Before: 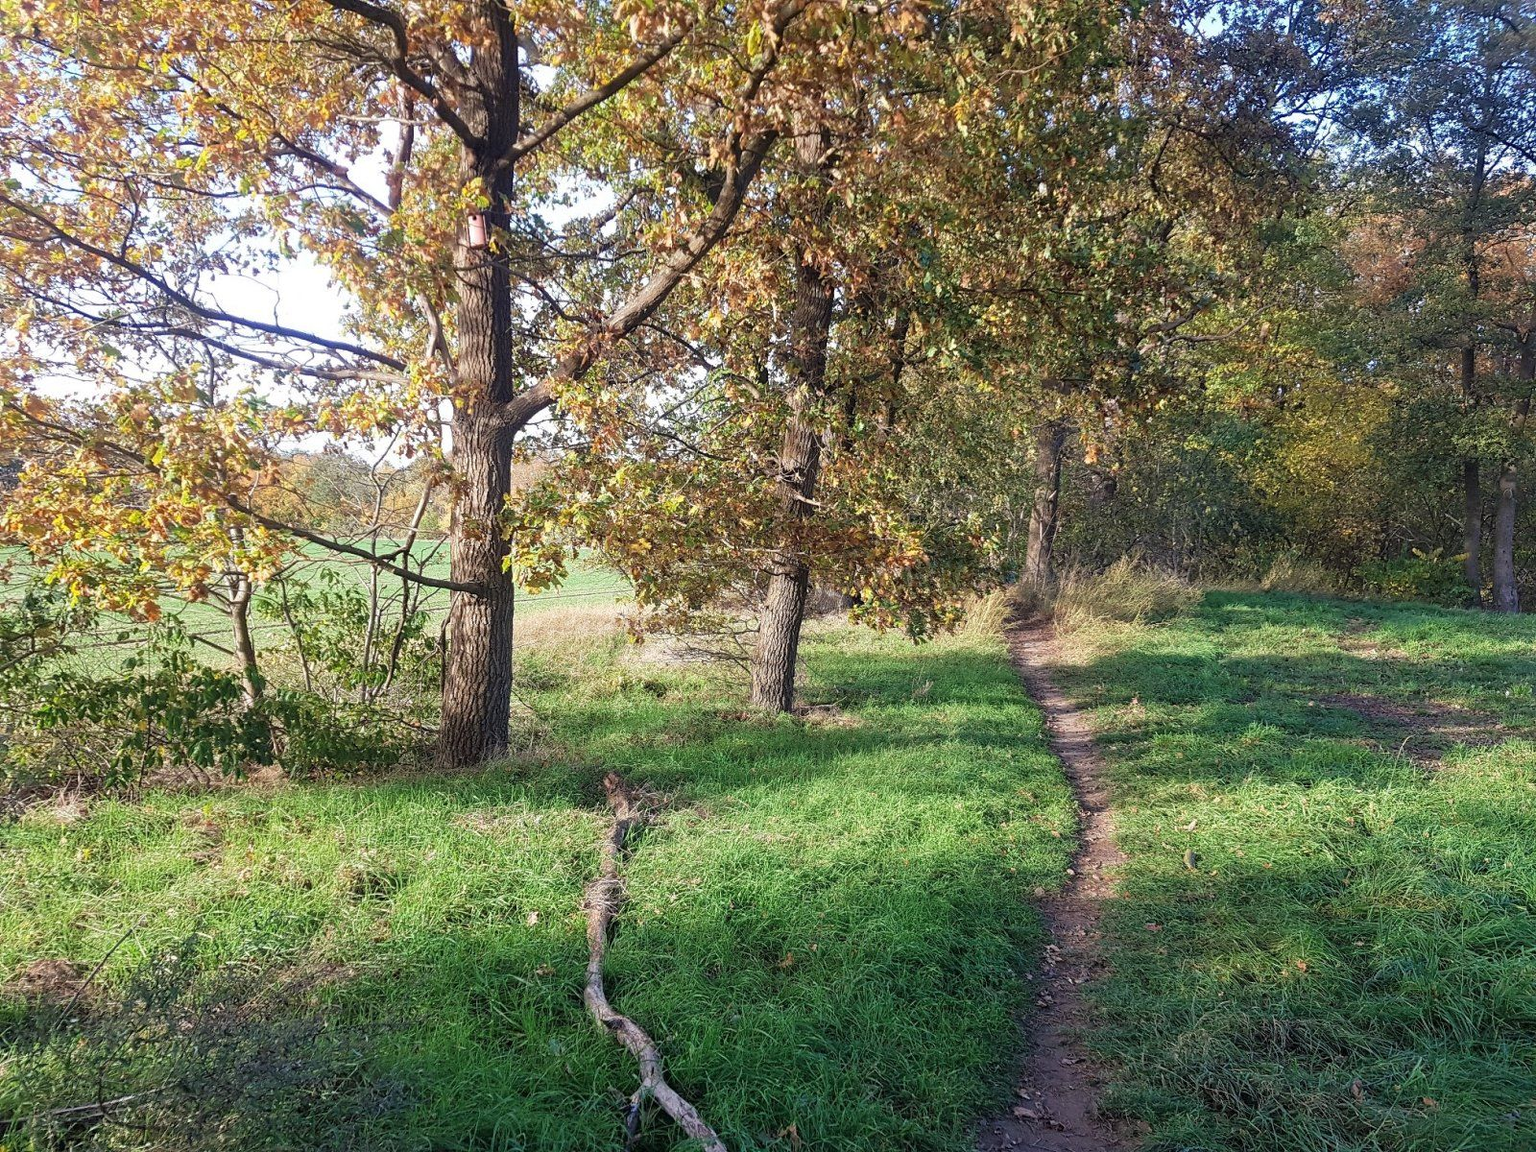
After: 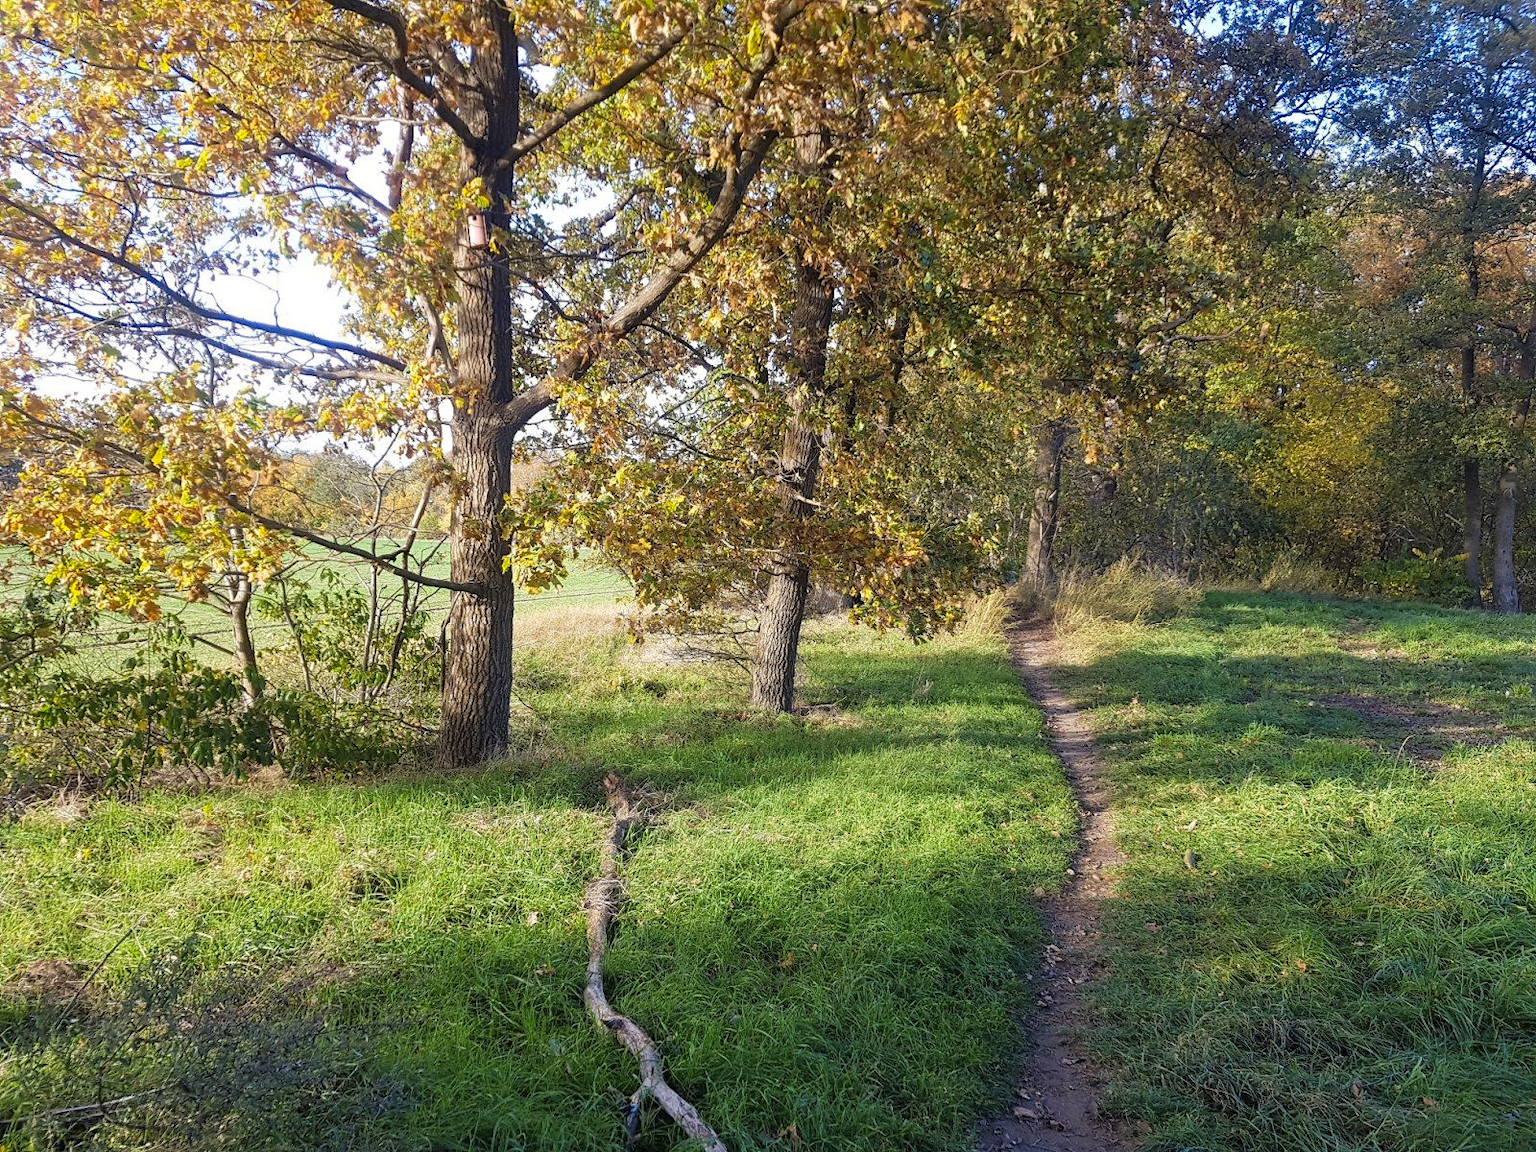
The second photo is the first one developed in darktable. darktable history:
color contrast: green-magenta contrast 0.85, blue-yellow contrast 1.25, unbound 0
tone equalizer: on, module defaults
